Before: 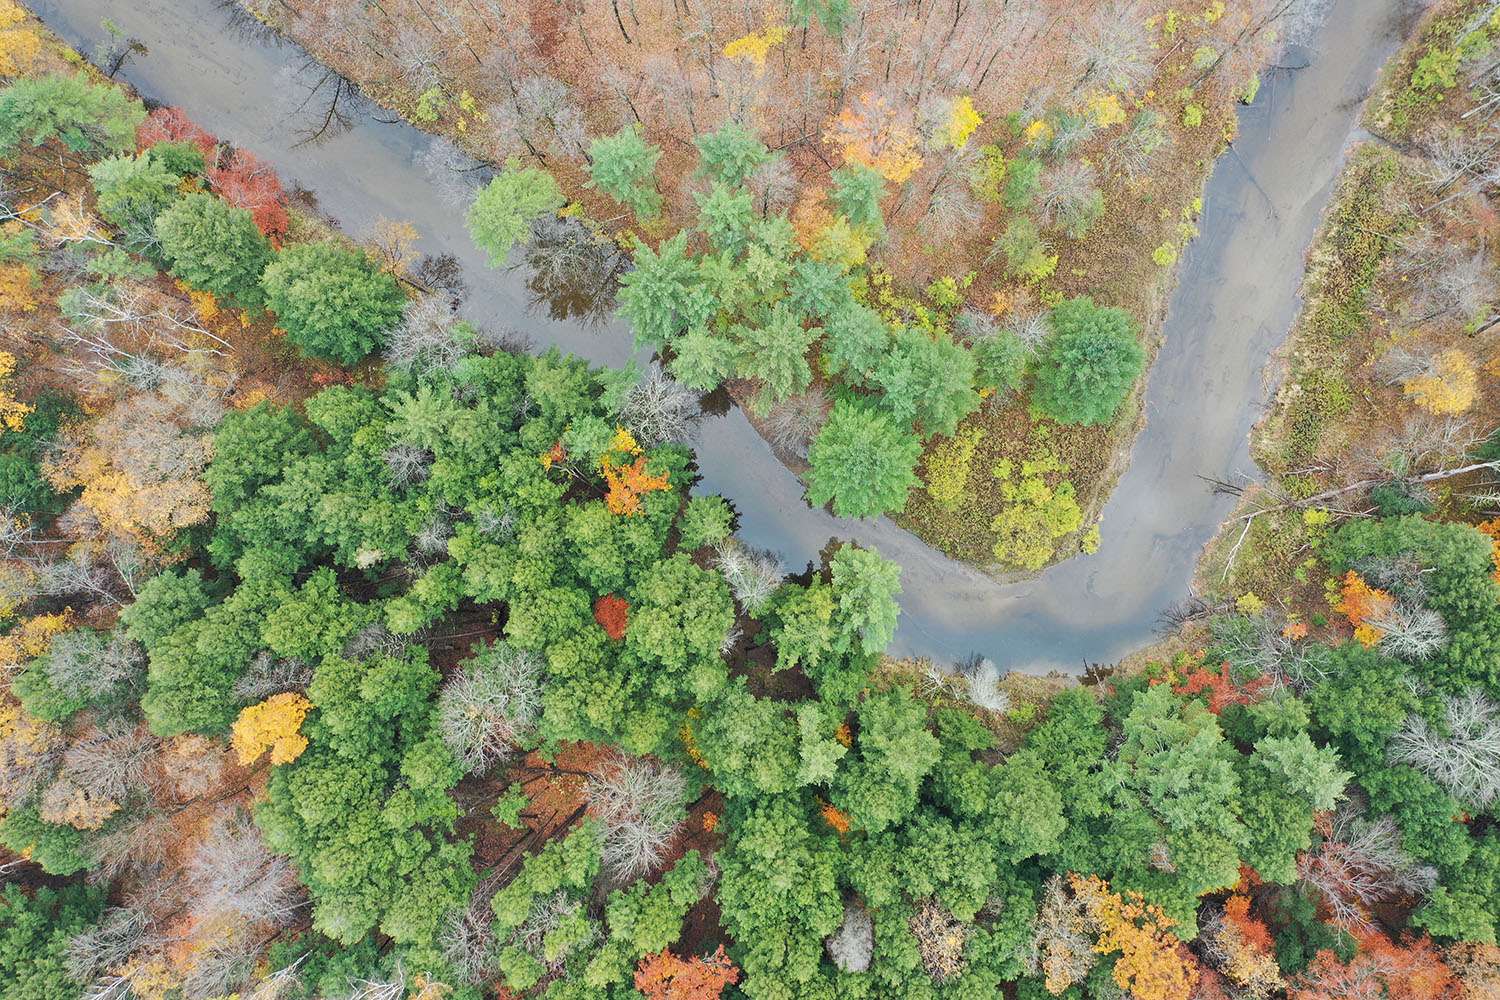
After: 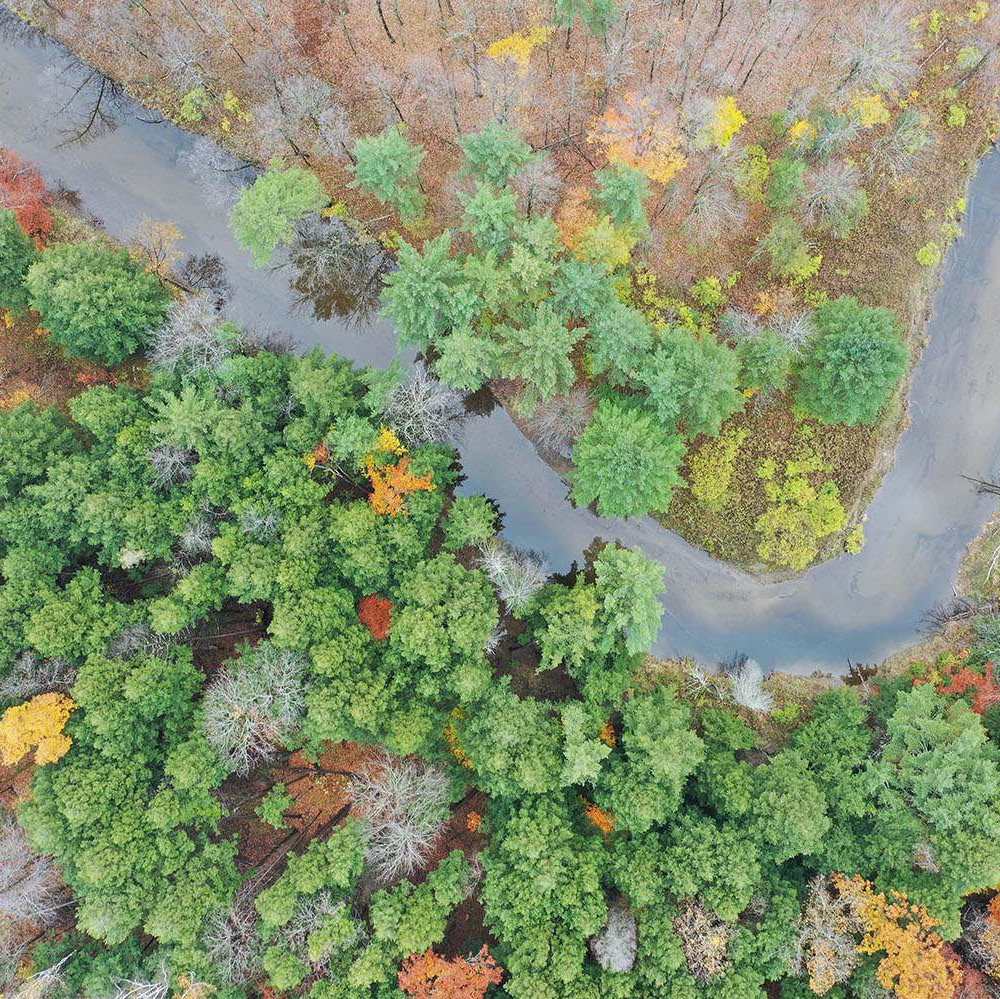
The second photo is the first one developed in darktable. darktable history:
crop and rotate: left 15.754%, right 17.579%
white balance: red 0.983, blue 1.036
